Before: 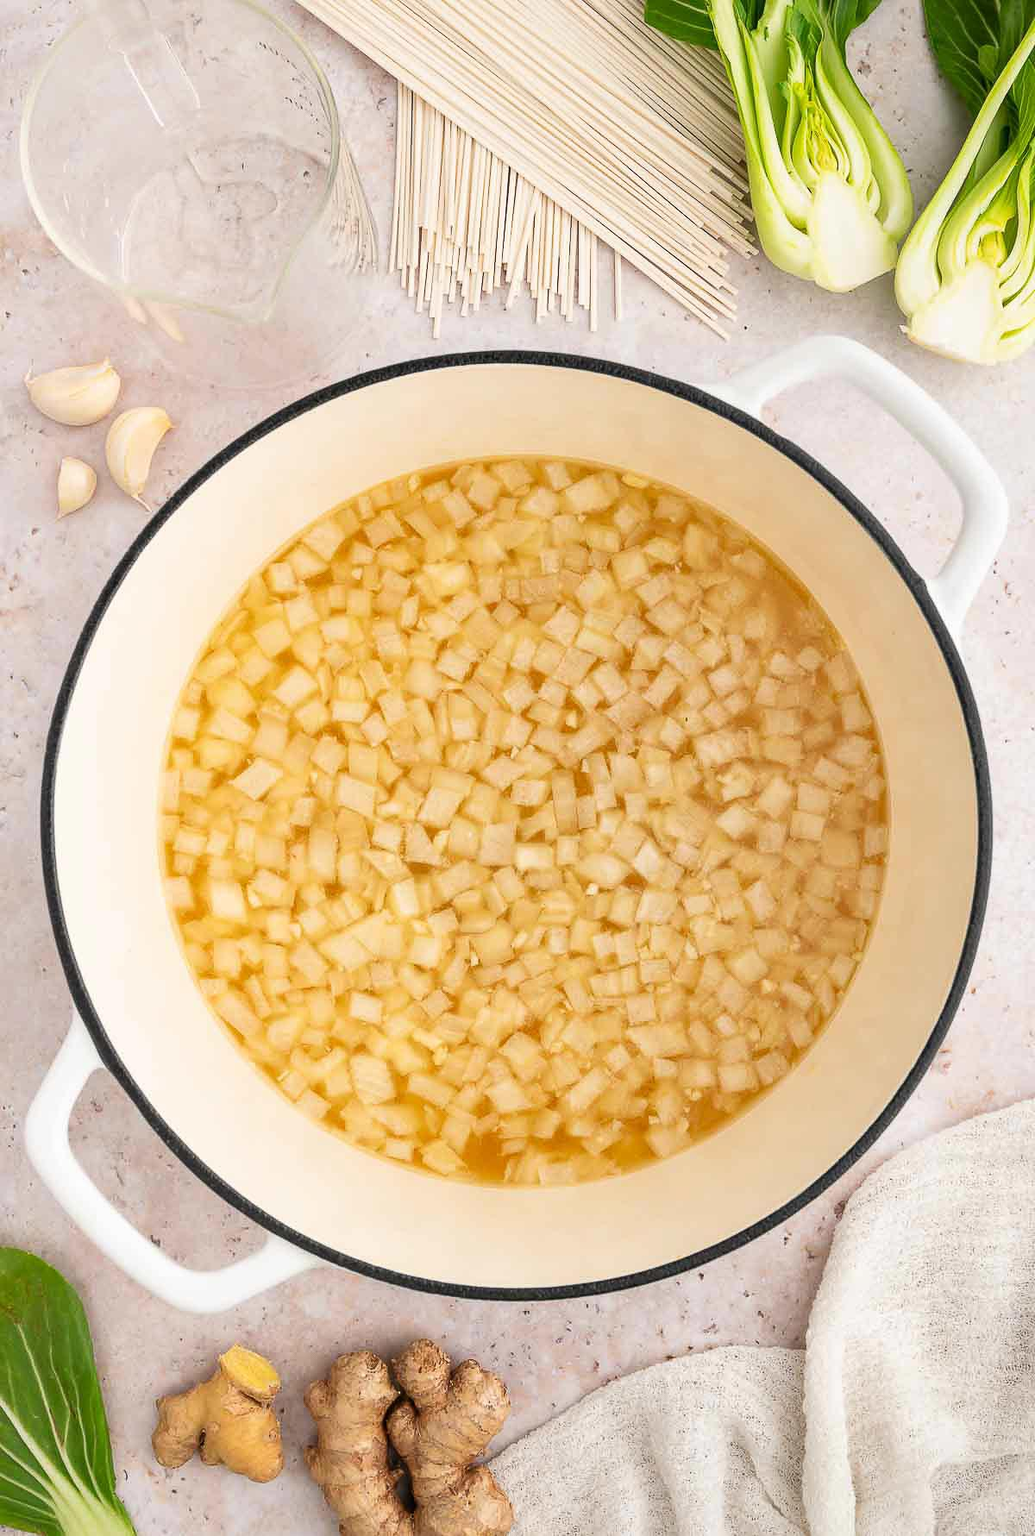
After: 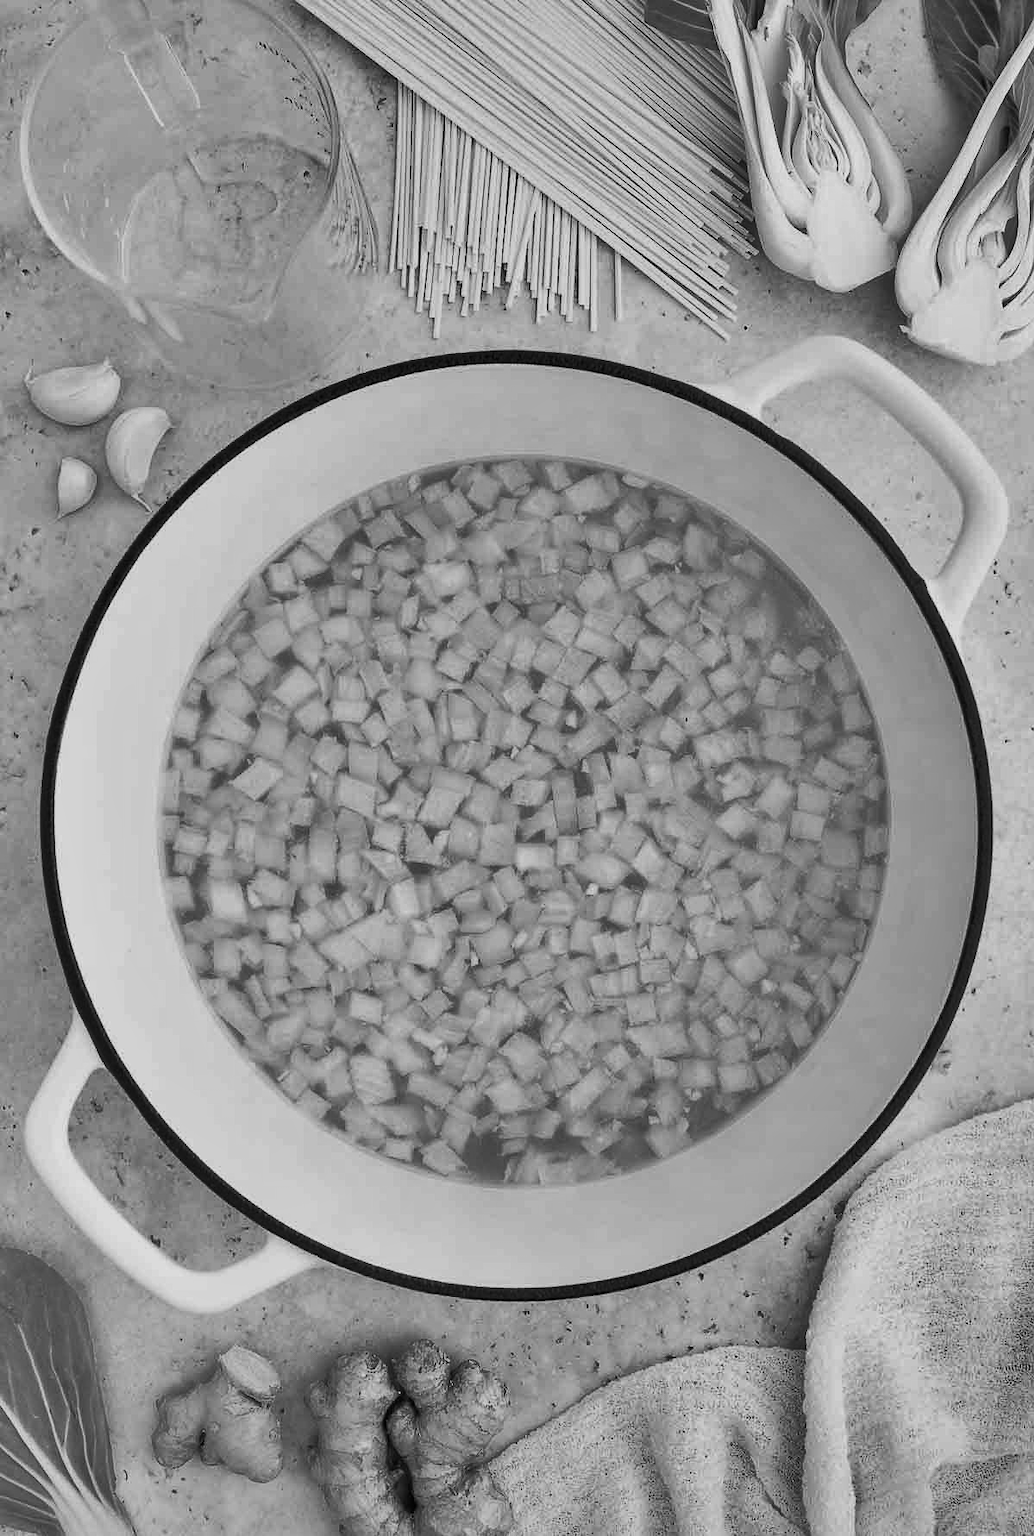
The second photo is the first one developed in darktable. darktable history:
monochrome: a -71.75, b 75.82
shadows and highlights: white point adjustment -3.64, highlights -63.34, highlights color adjustment 42%, soften with gaussian
